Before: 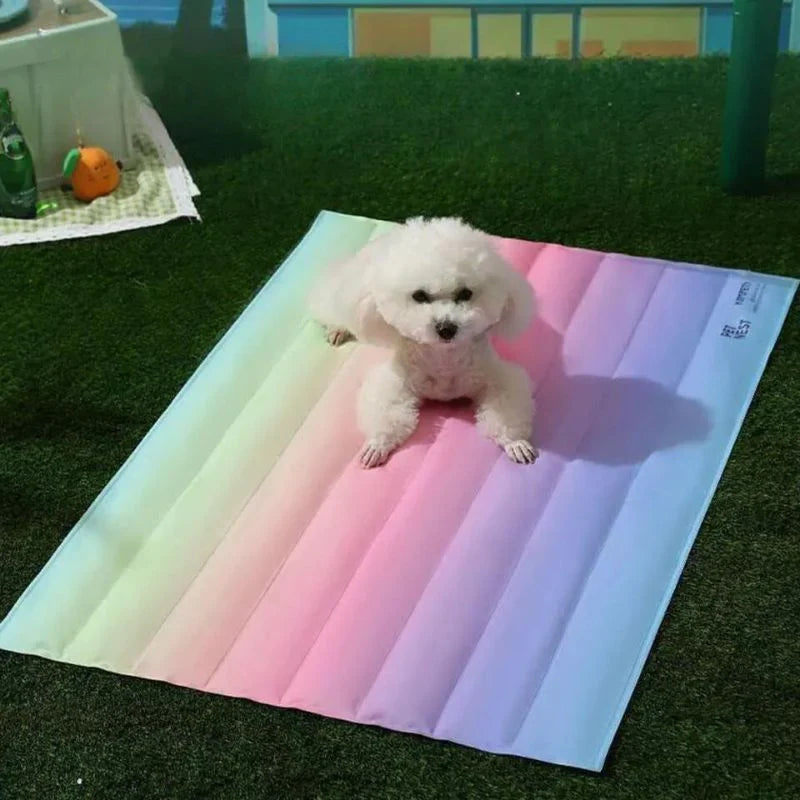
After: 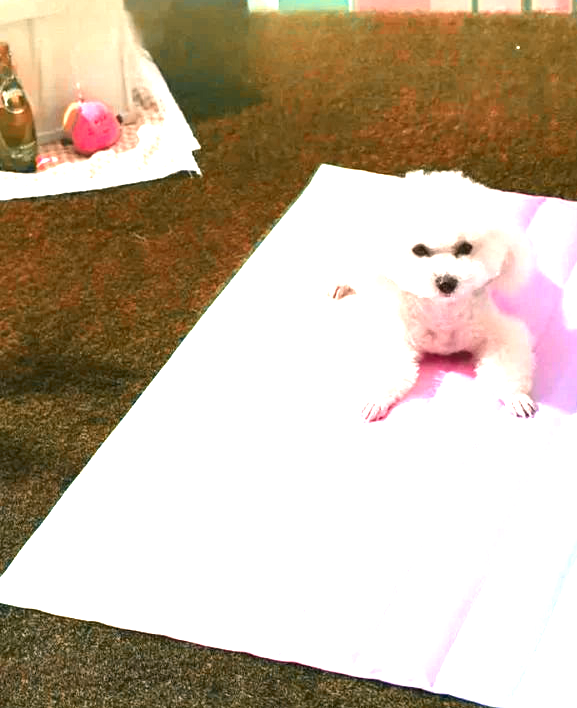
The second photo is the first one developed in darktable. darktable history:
color correction: highlights a* 5.99, highlights b* 4.84
crop: top 5.77%, right 27.872%, bottom 5.717%
color zones: curves: ch2 [(0, 0.488) (0.143, 0.417) (0.286, 0.212) (0.429, 0.179) (0.571, 0.154) (0.714, 0.415) (0.857, 0.495) (1, 0.488)]
exposure: black level correction 0, exposure 2.111 EV, compensate highlight preservation false
